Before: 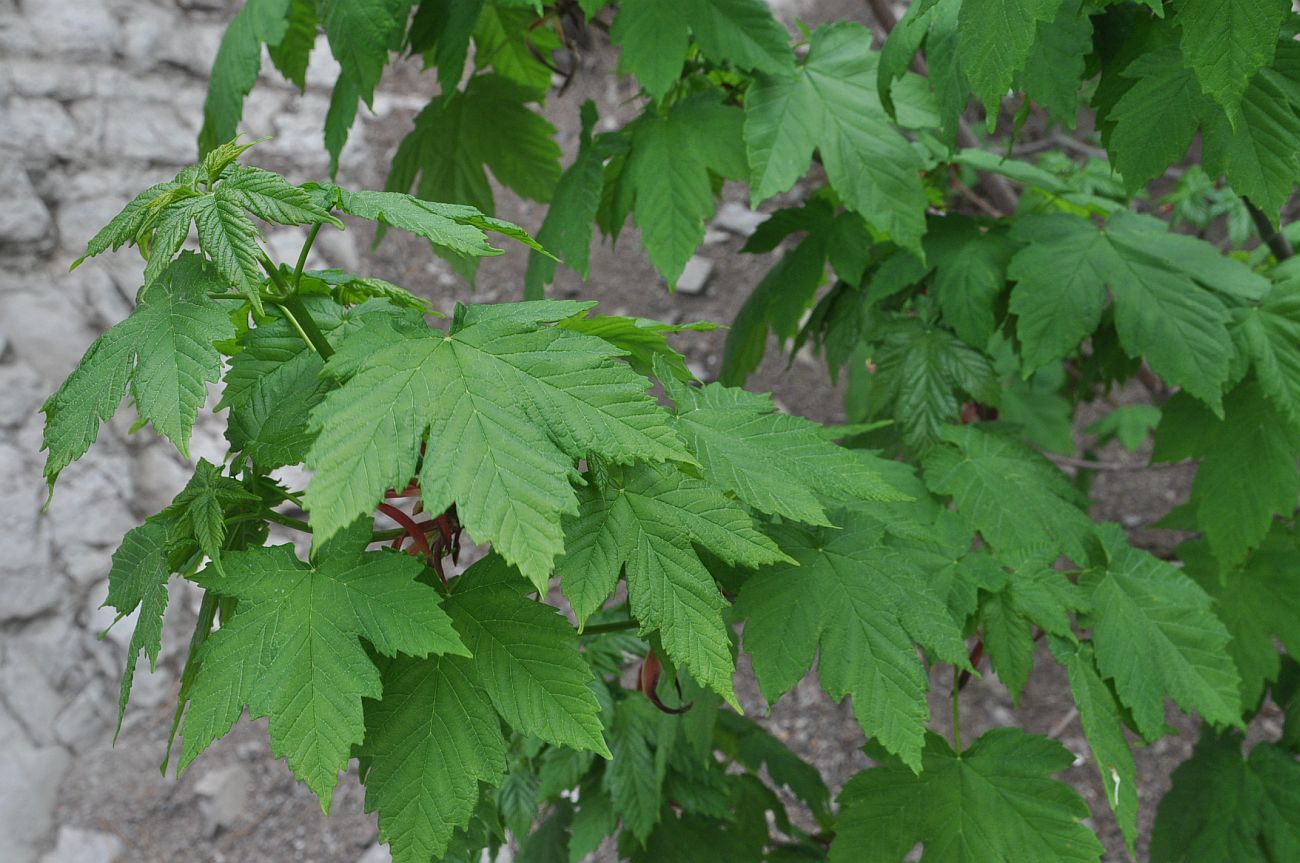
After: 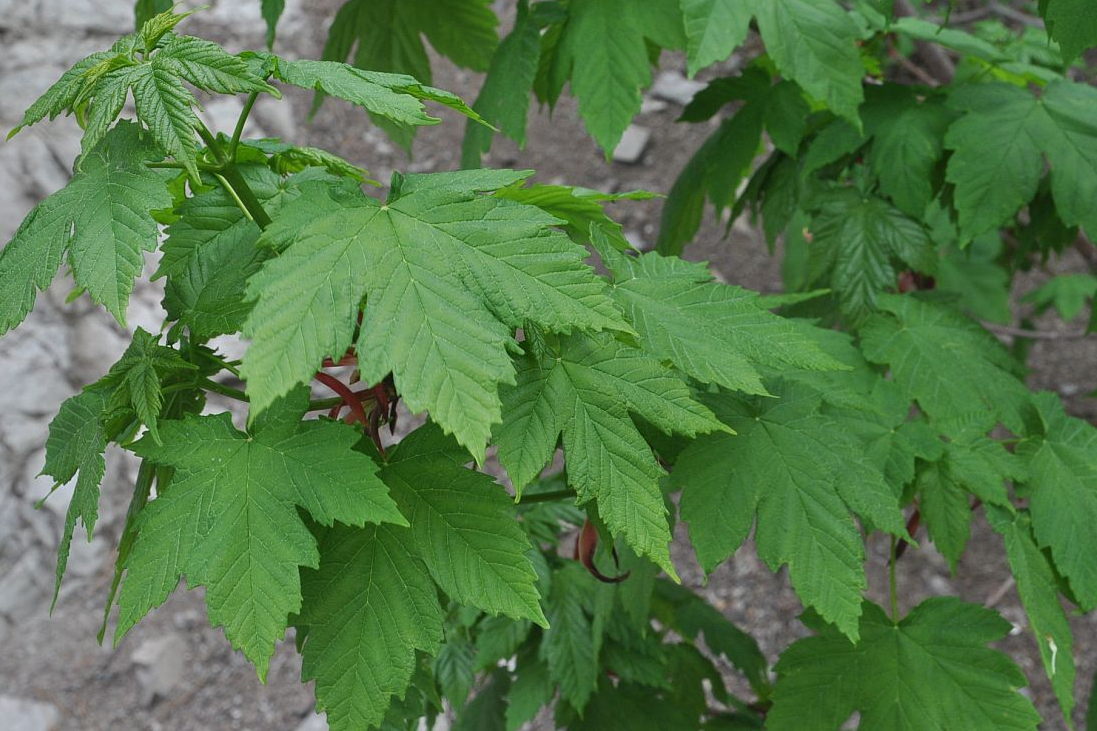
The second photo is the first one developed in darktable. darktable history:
crop and rotate: left 4.893%, top 15.267%, right 10.7%
